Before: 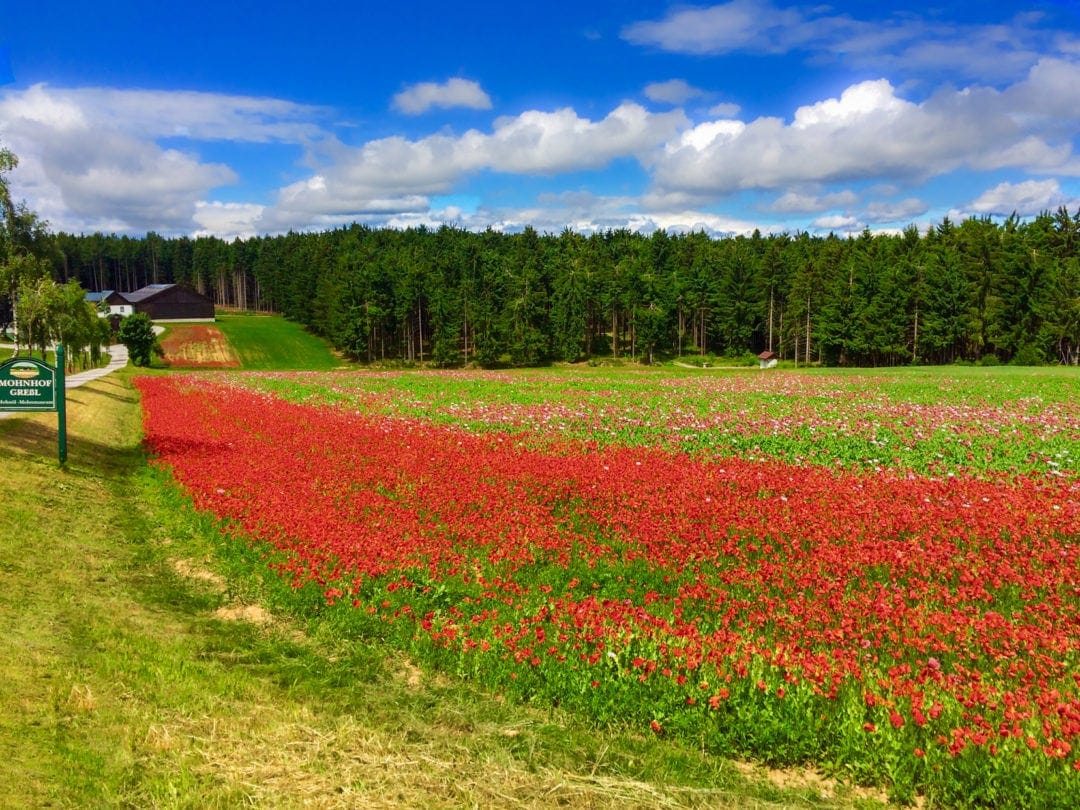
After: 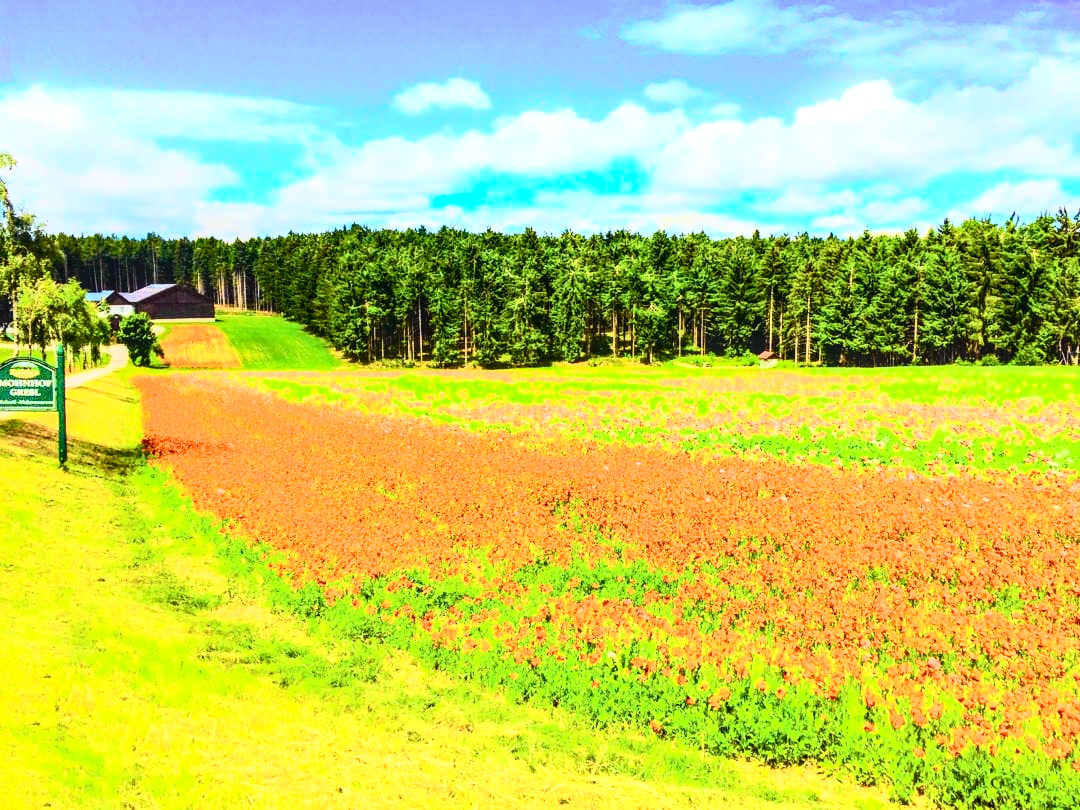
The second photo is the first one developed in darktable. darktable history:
tone curve: curves: ch0 [(0, 0.021) (0.148, 0.076) (0.232, 0.191) (0.398, 0.423) (0.572, 0.672) (0.705, 0.812) (0.877, 0.931) (0.99, 0.987)]; ch1 [(0, 0) (0.377, 0.325) (0.493, 0.486) (0.508, 0.502) (0.515, 0.514) (0.554, 0.586) (0.623, 0.658) (0.701, 0.704) (0.778, 0.751) (1, 1)]; ch2 [(0, 0) (0.431, 0.398) (0.485, 0.486) (0.495, 0.498) (0.511, 0.507) (0.58, 0.66) (0.679, 0.757) (0.749, 0.829) (1, 0.991)], color space Lab, independent channels
base curve: curves: ch0 [(0, 0) (0.028, 0.03) (0.121, 0.232) (0.46, 0.748) (0.859, 0.968) (1, 1)]
contrast brightness saturation: contrast 0.39, brightness 0.53
local contrast: detail 130%
haze removal: adaptive false
